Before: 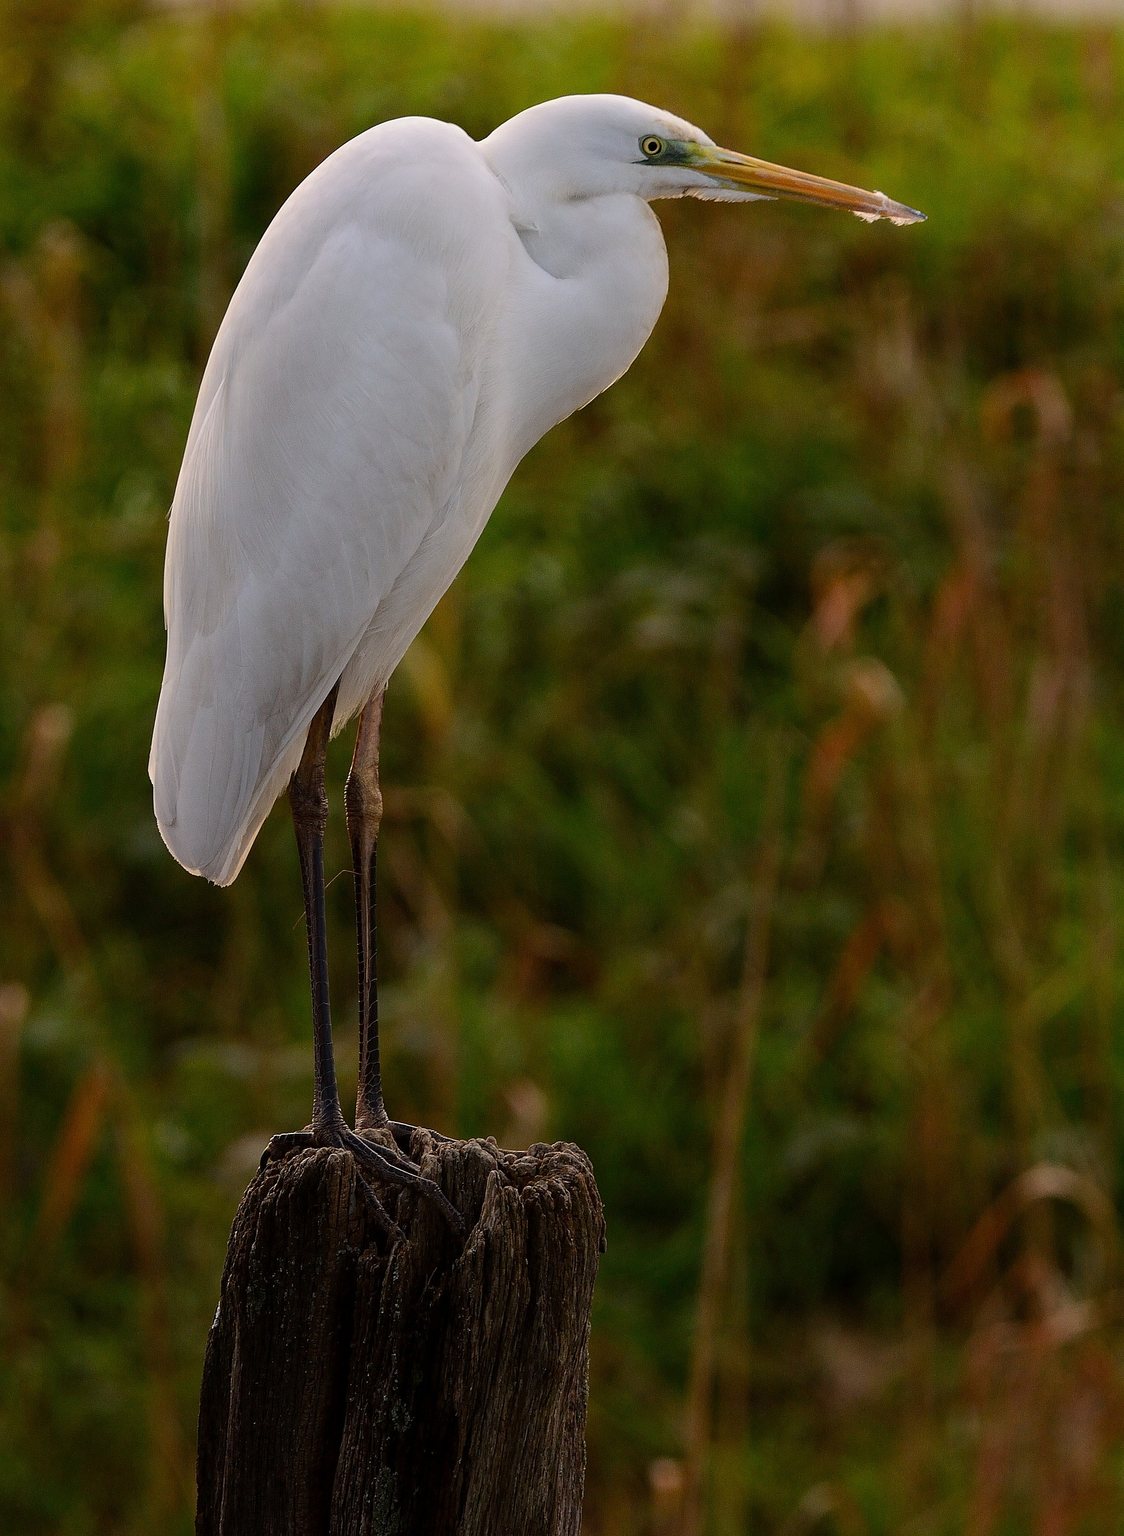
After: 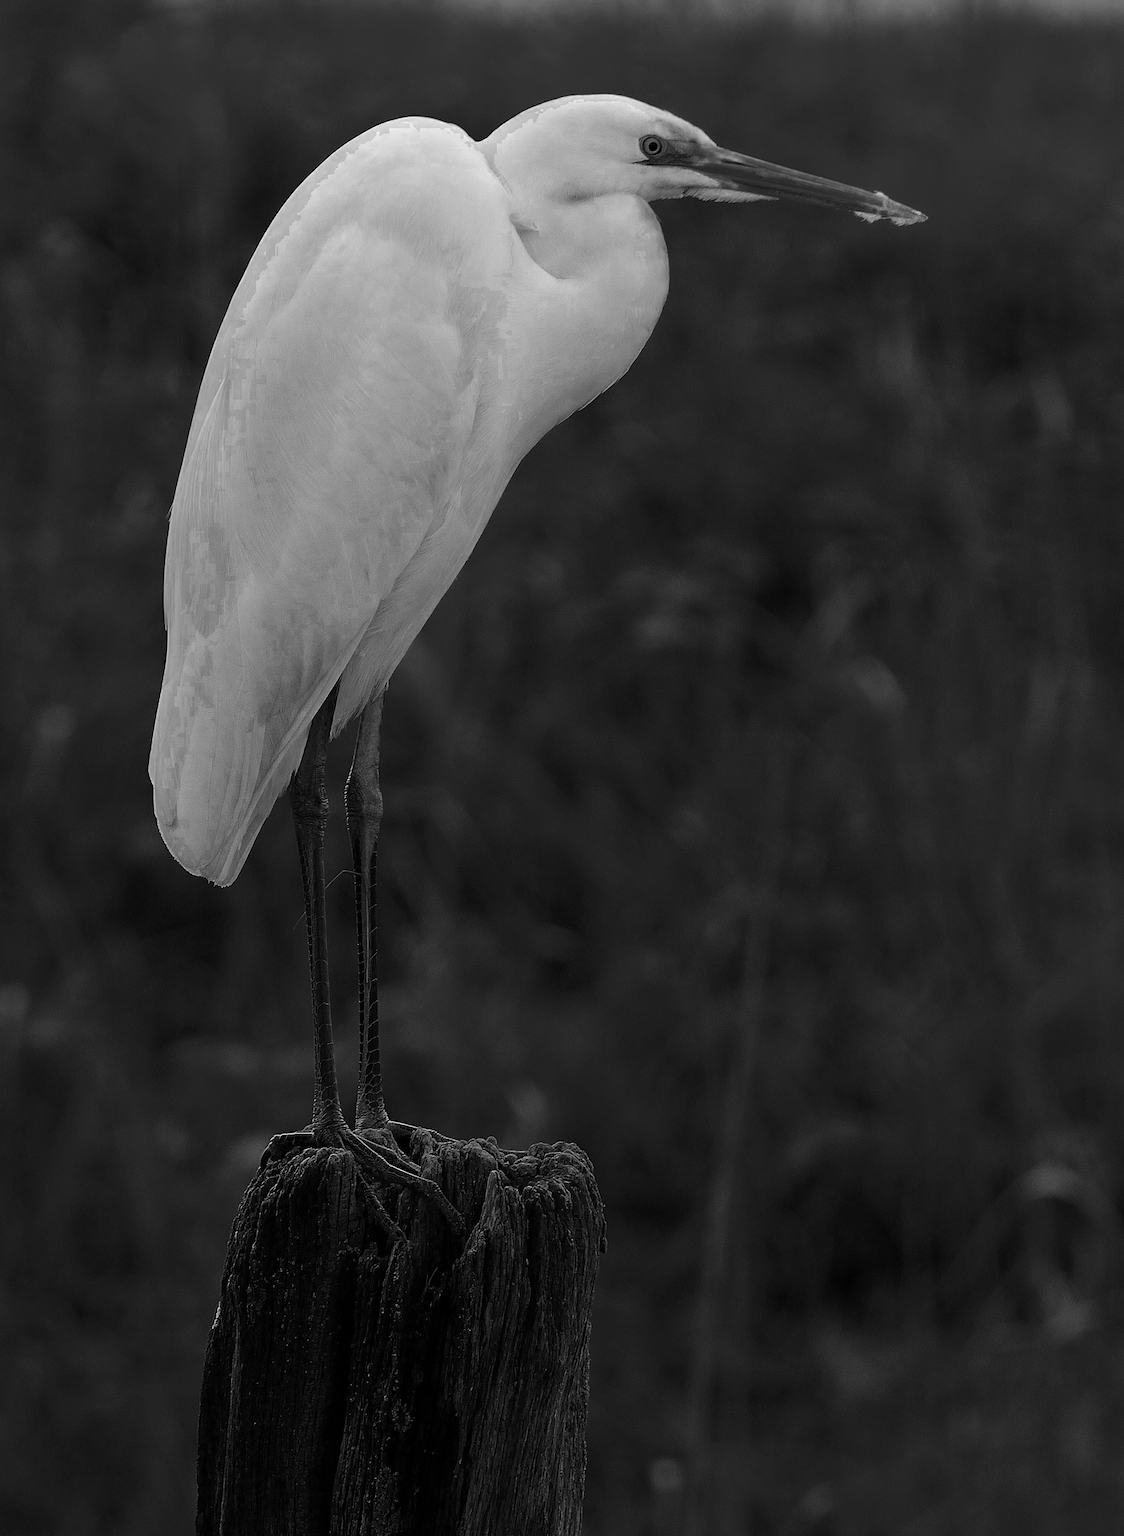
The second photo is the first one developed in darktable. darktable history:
color zones: curves: ch0 [(0.287, 0.048) (0.493, 0.484) (0.737, 0.816)]; ch1 [(0, 0) (0.143, 0) (0.286, 0) (0.429, 0) (0.571, 0) (0.714, 0) (0.857, 0)]
exposure: compensate highlight preservation false
